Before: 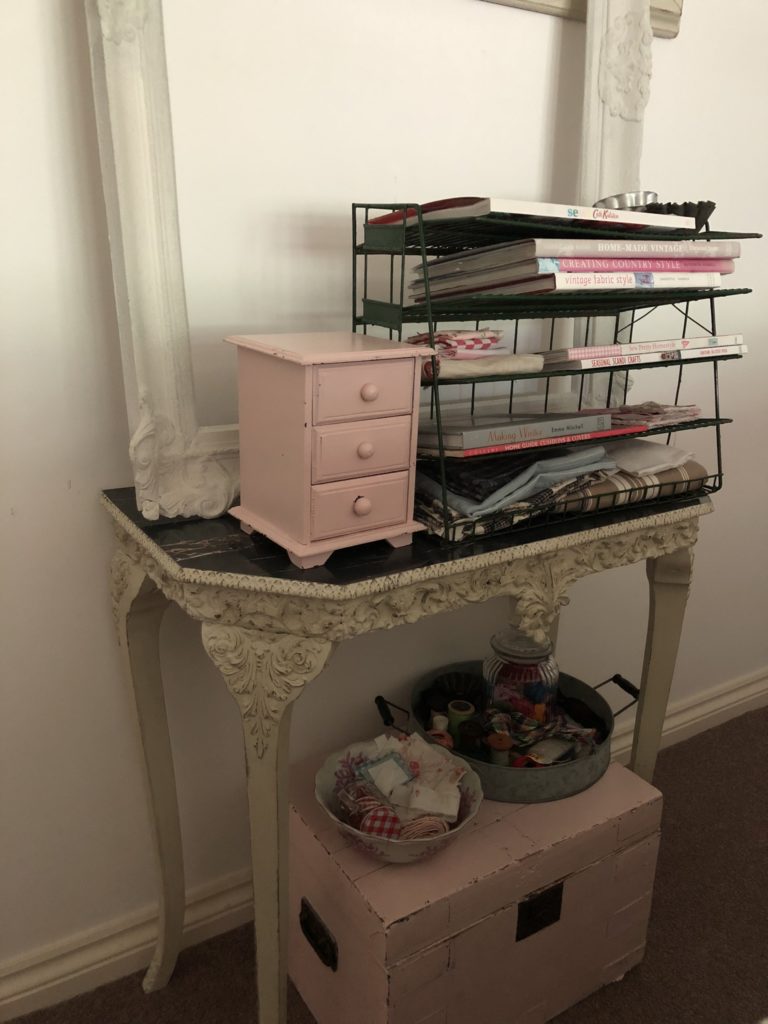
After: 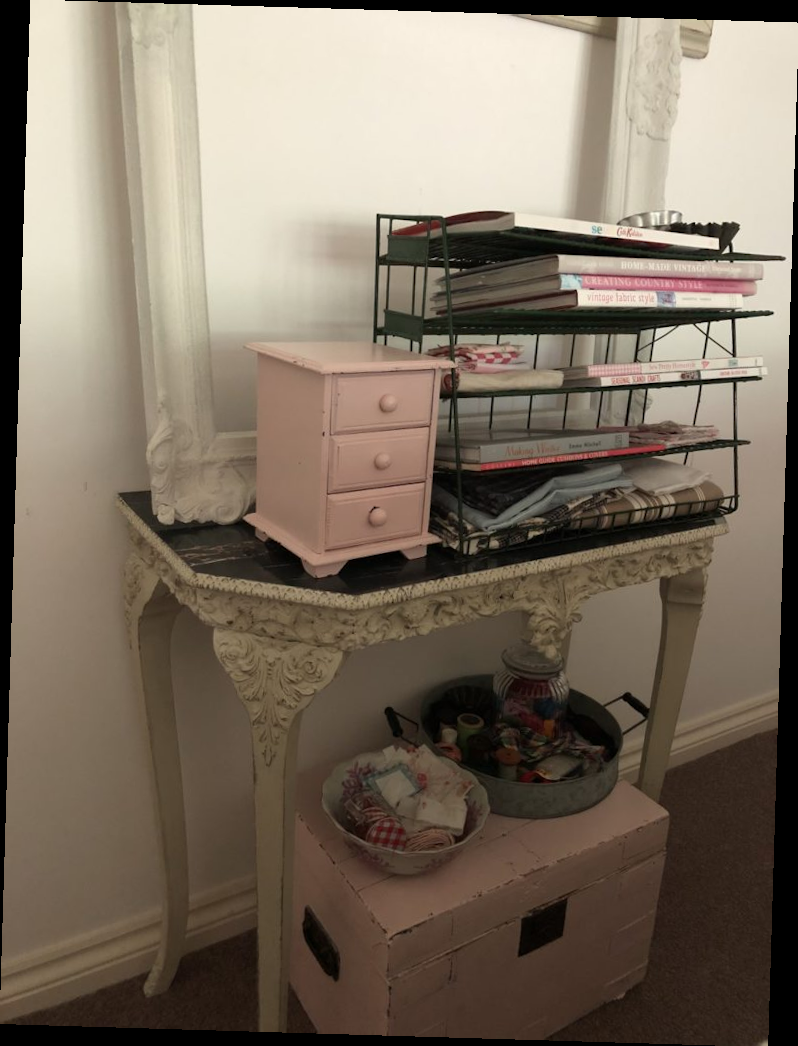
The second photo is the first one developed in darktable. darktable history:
rotate and perspective: rotation 1.72°, automatic cropping off
